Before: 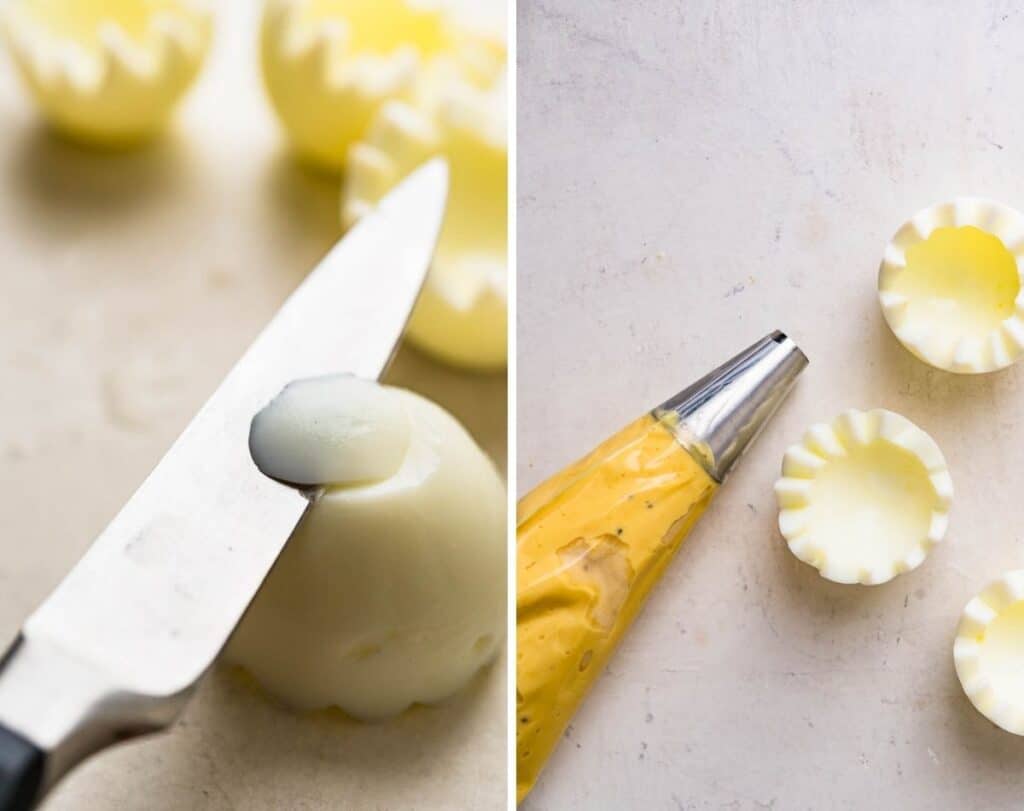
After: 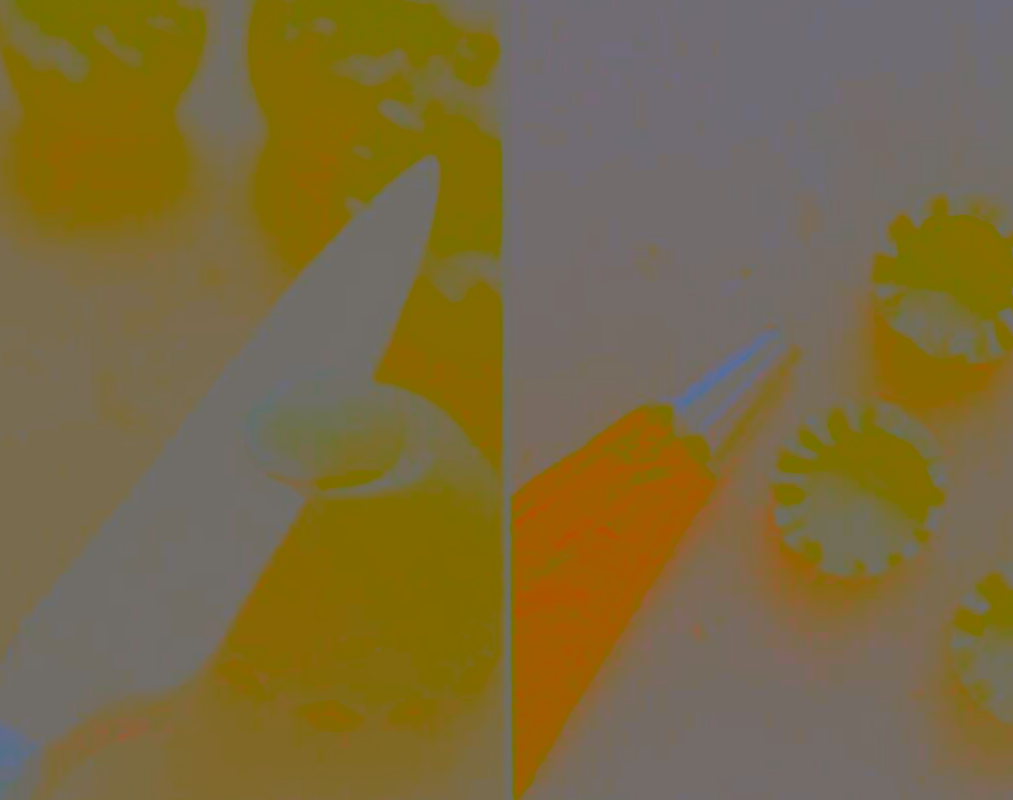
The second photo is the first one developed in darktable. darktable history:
rotate and perspective: rotation -0.45°, automatic cropping original format, crop left 0.008, crop right 0.992, crop top 0.012, crop bottom 0.988
contrast brightness saturation: contrast -0.99, brightness -0.17, saturation 0.75
tone curve: curves: ch0 [(0, 0.021) (0.049, 0.044) (0.152, 0.14) (0.328, 0.377) (0.473, 0.543) (0.641, 0.705) (0.85, 0.894) (1, 0.969)]; ch1 [(0, 0) (0.302, 0.331) (0.433, 0.432) (0.472, 0.47) (0.502, 0.503) (0.527, 0.516) (0.564, 0.573) (0.614, 0.626) (0.677, 0.701) (0.859, 0.885) (1, 1)]; ch2 [(0, 0) (0.33, 0.301) (0.447, 0.44) (0.487, 0.496) (0.502, 0.516) (0.535, 0.563) (0.565, 0.597) (0.608, 0.641) (1, 1)], color space Lab, independent channels, preserve colors none
